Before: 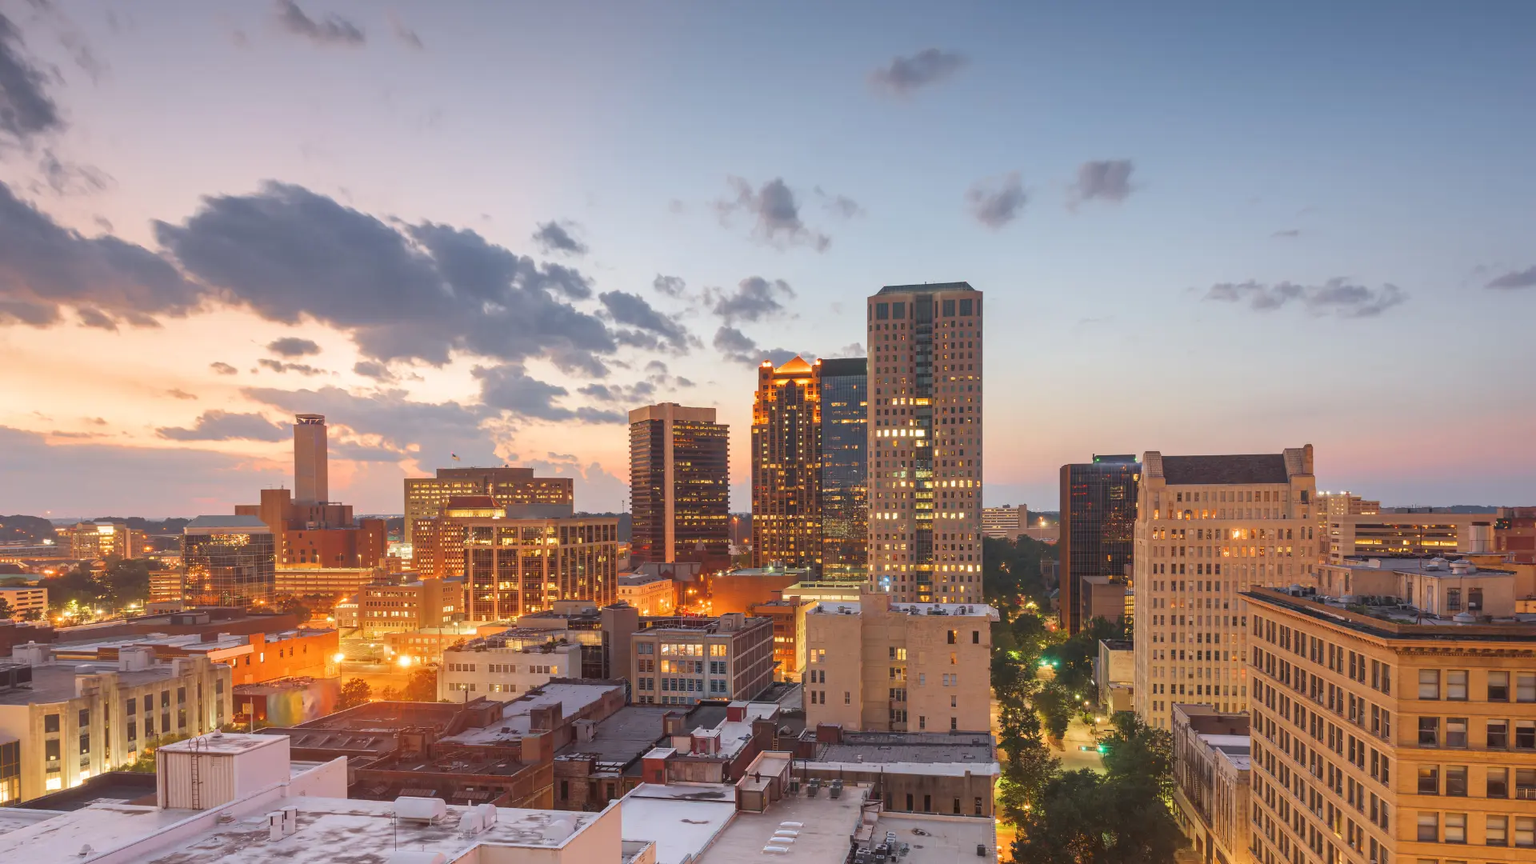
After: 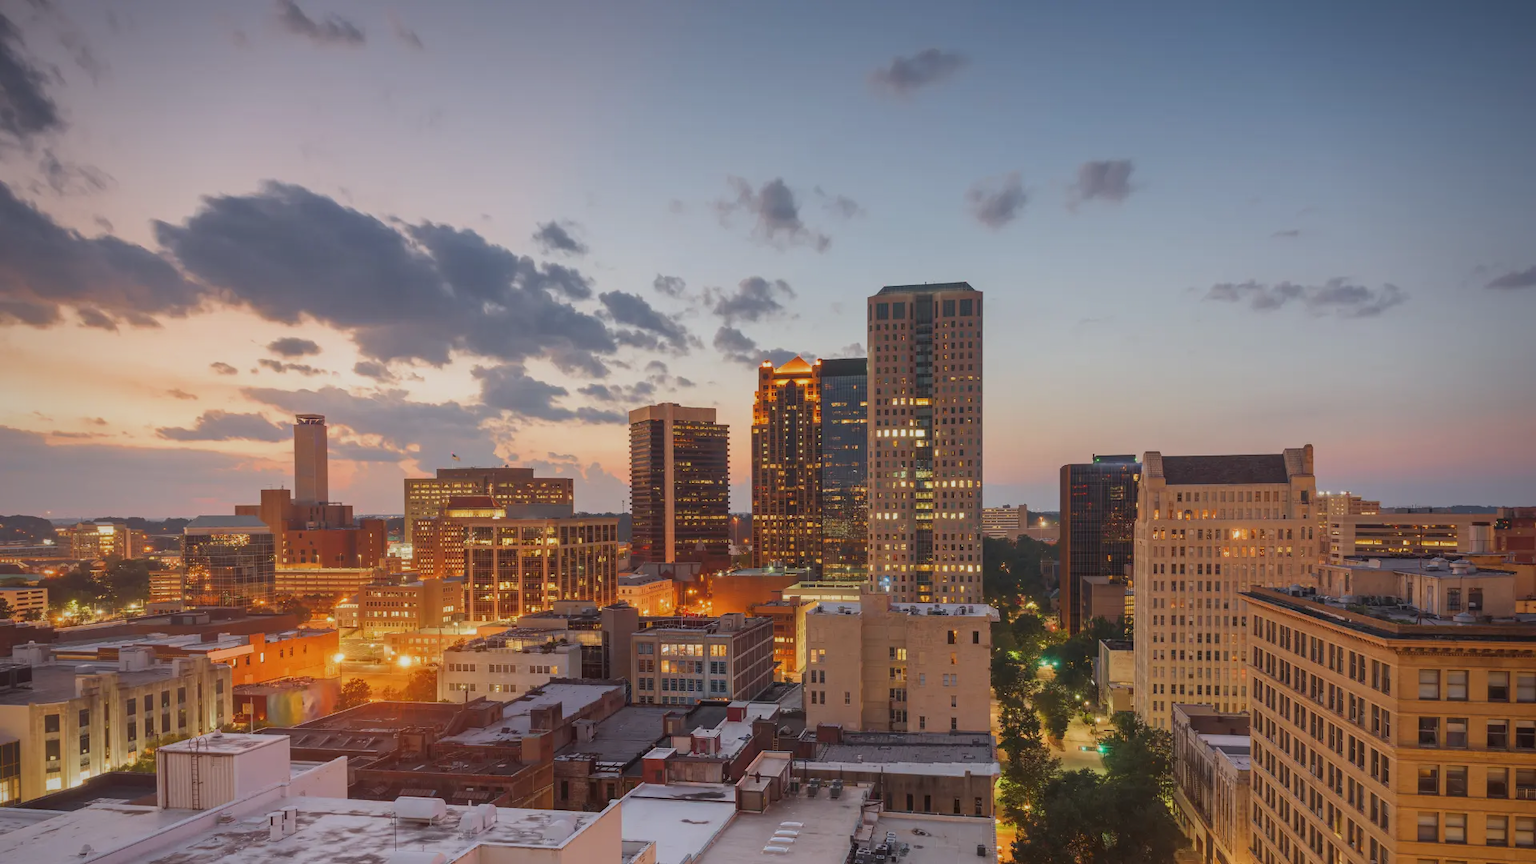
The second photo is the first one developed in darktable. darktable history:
exposure: exposure -0.492 EV, compensate highlight preservation false
vignetting: saturation 0, unbound false
